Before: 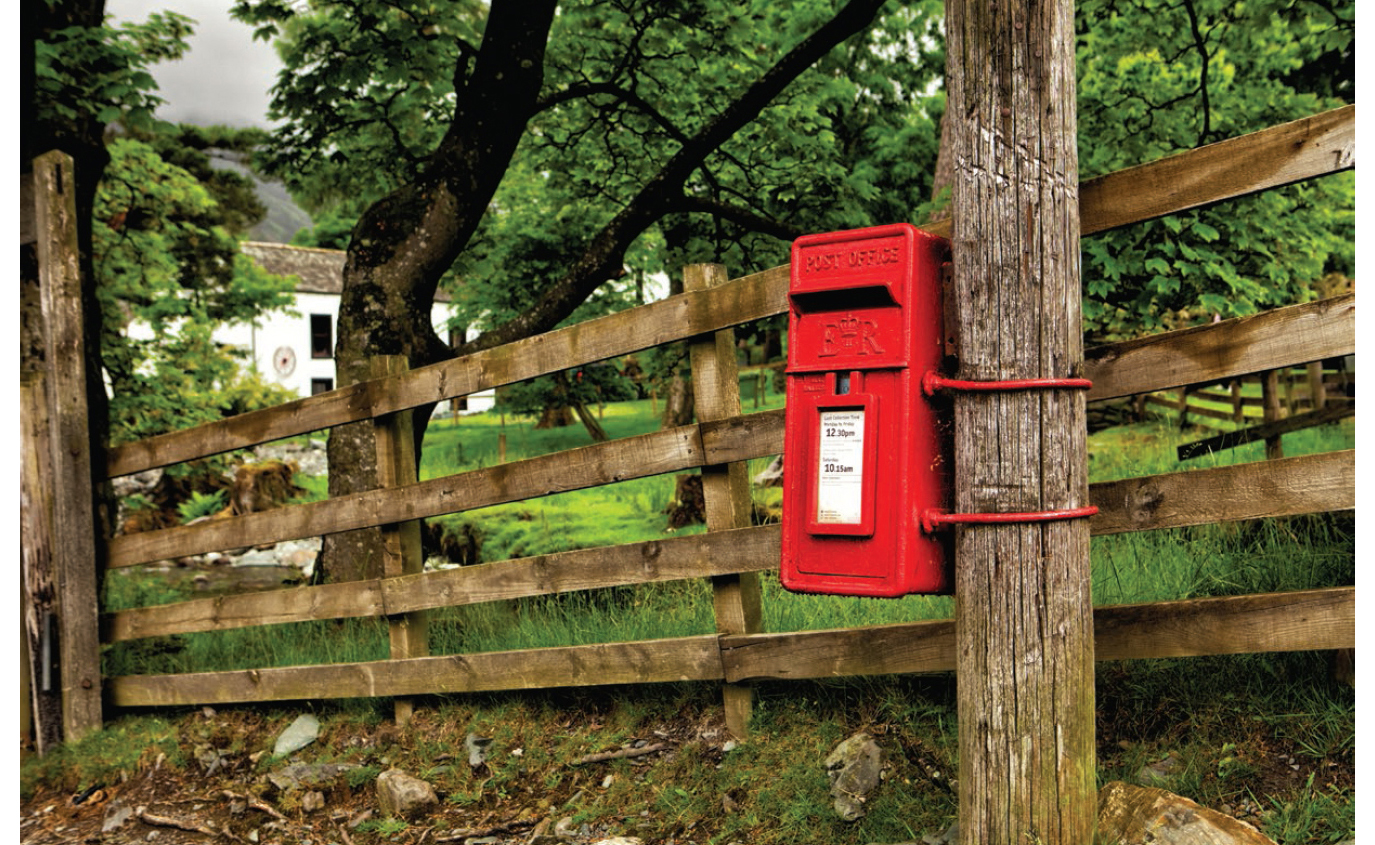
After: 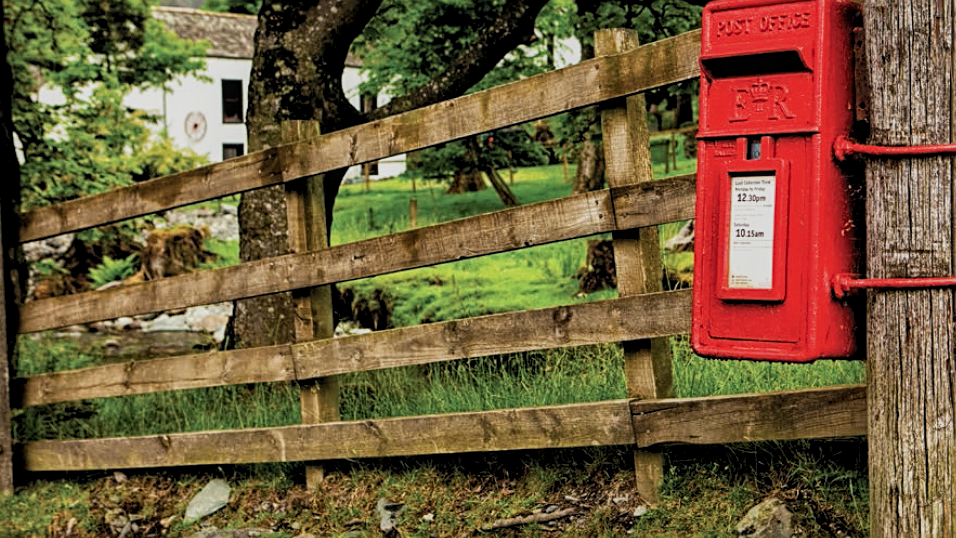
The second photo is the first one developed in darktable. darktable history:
sharpen: on, module defaults
crop: left 6.485%, top 27.929%, right 23.965%, bottom 8.382%
local contrast: highlights 96%, shadows 86%, detail 160%, midtone range 0.2
filmic rgb: black relative exposure -16 EV, white relative exposure 4.97 EV, hardness 6.19
shadows and highlights: radius 336.45, shadows 28.22, soften with gaussian
